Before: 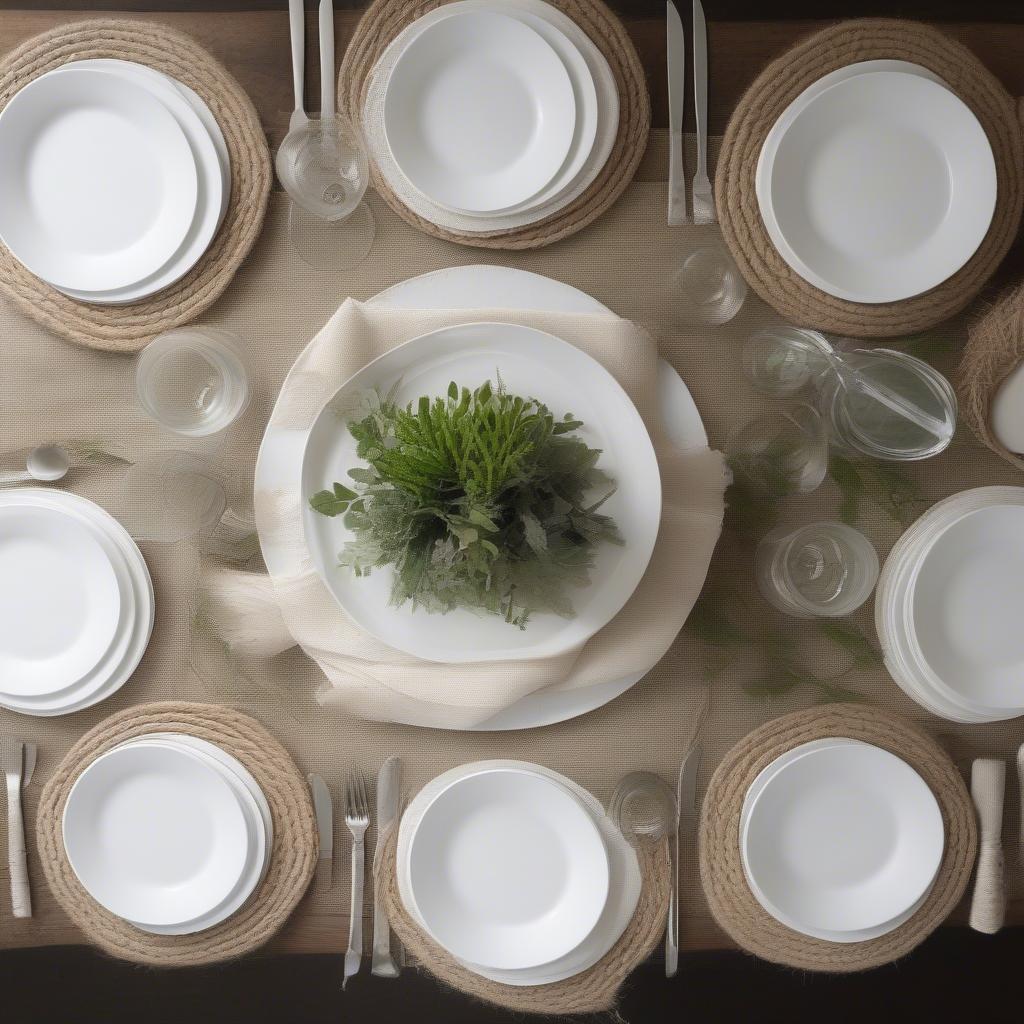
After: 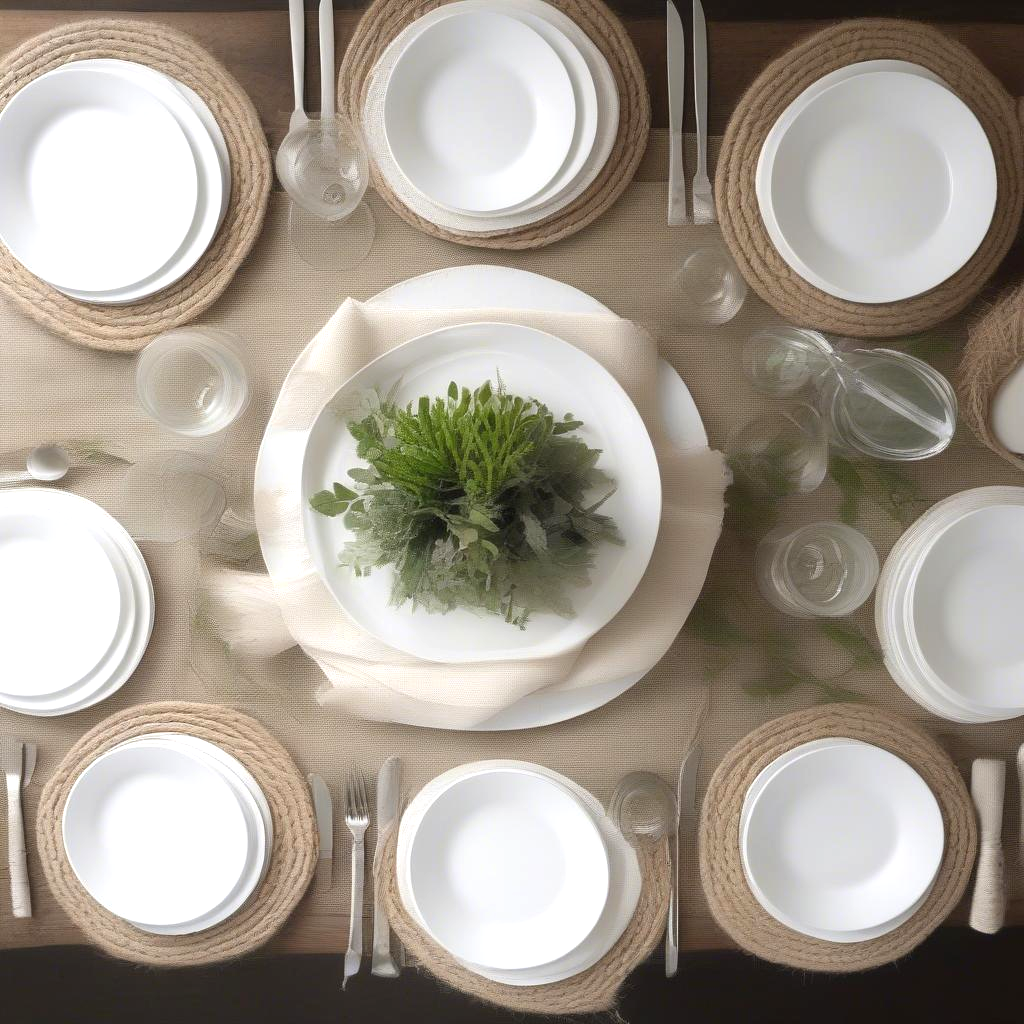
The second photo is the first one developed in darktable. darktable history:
exposure: black level correction 0.001, exposure 0.499 EV, compensate exposure bias true, compensate highlight preservation false
